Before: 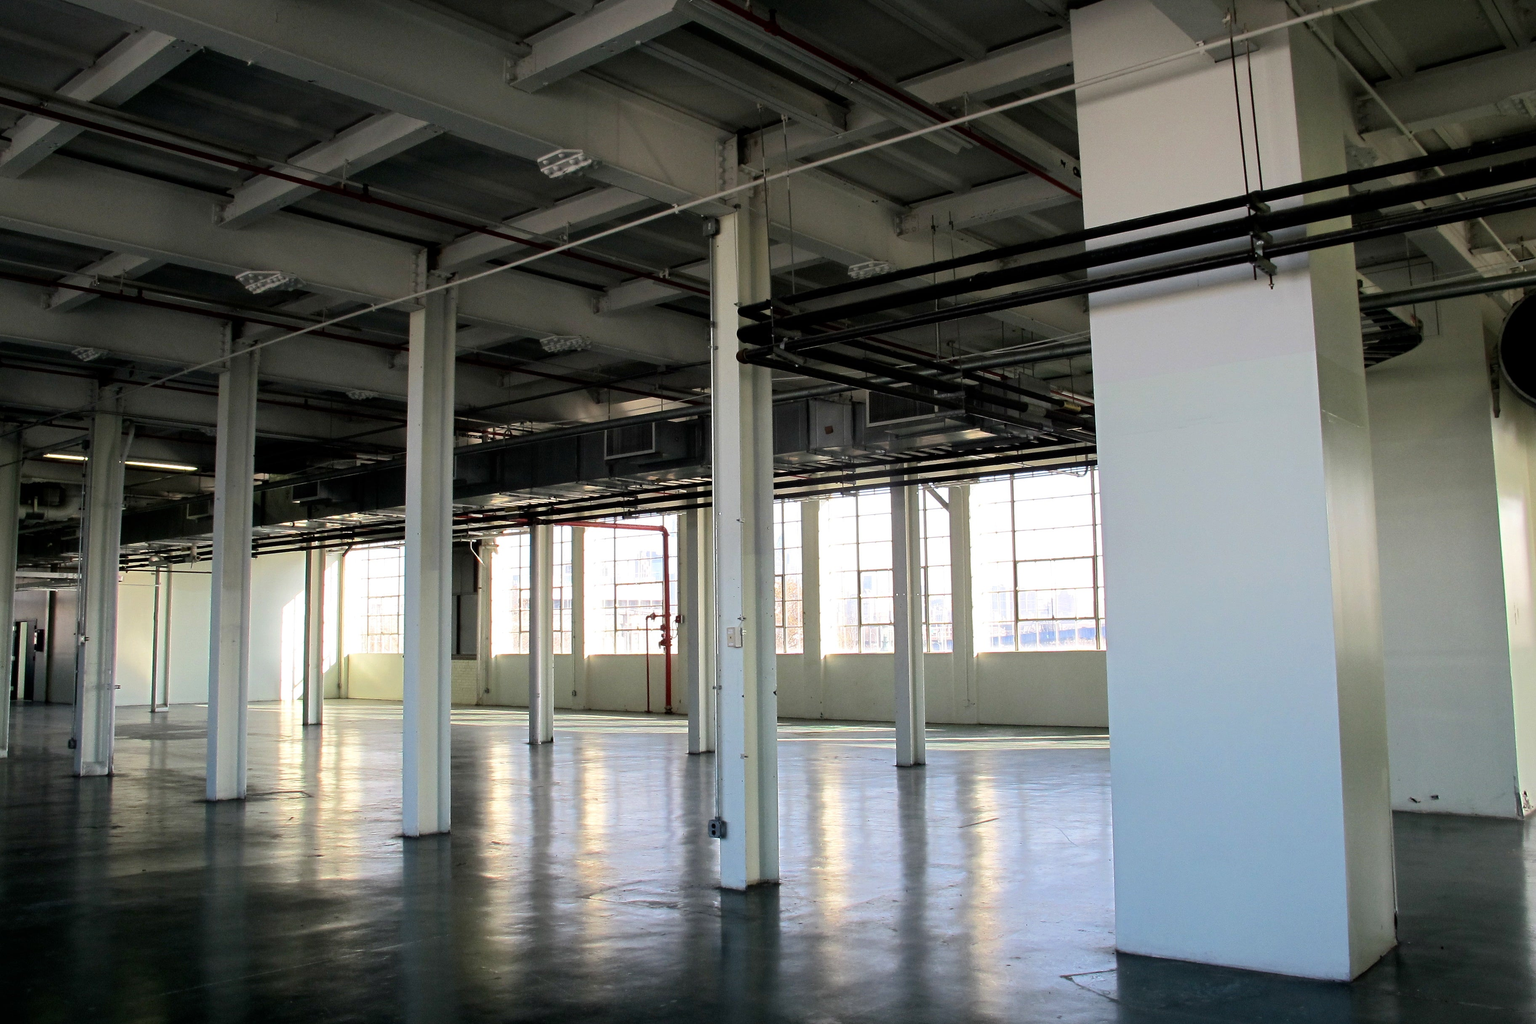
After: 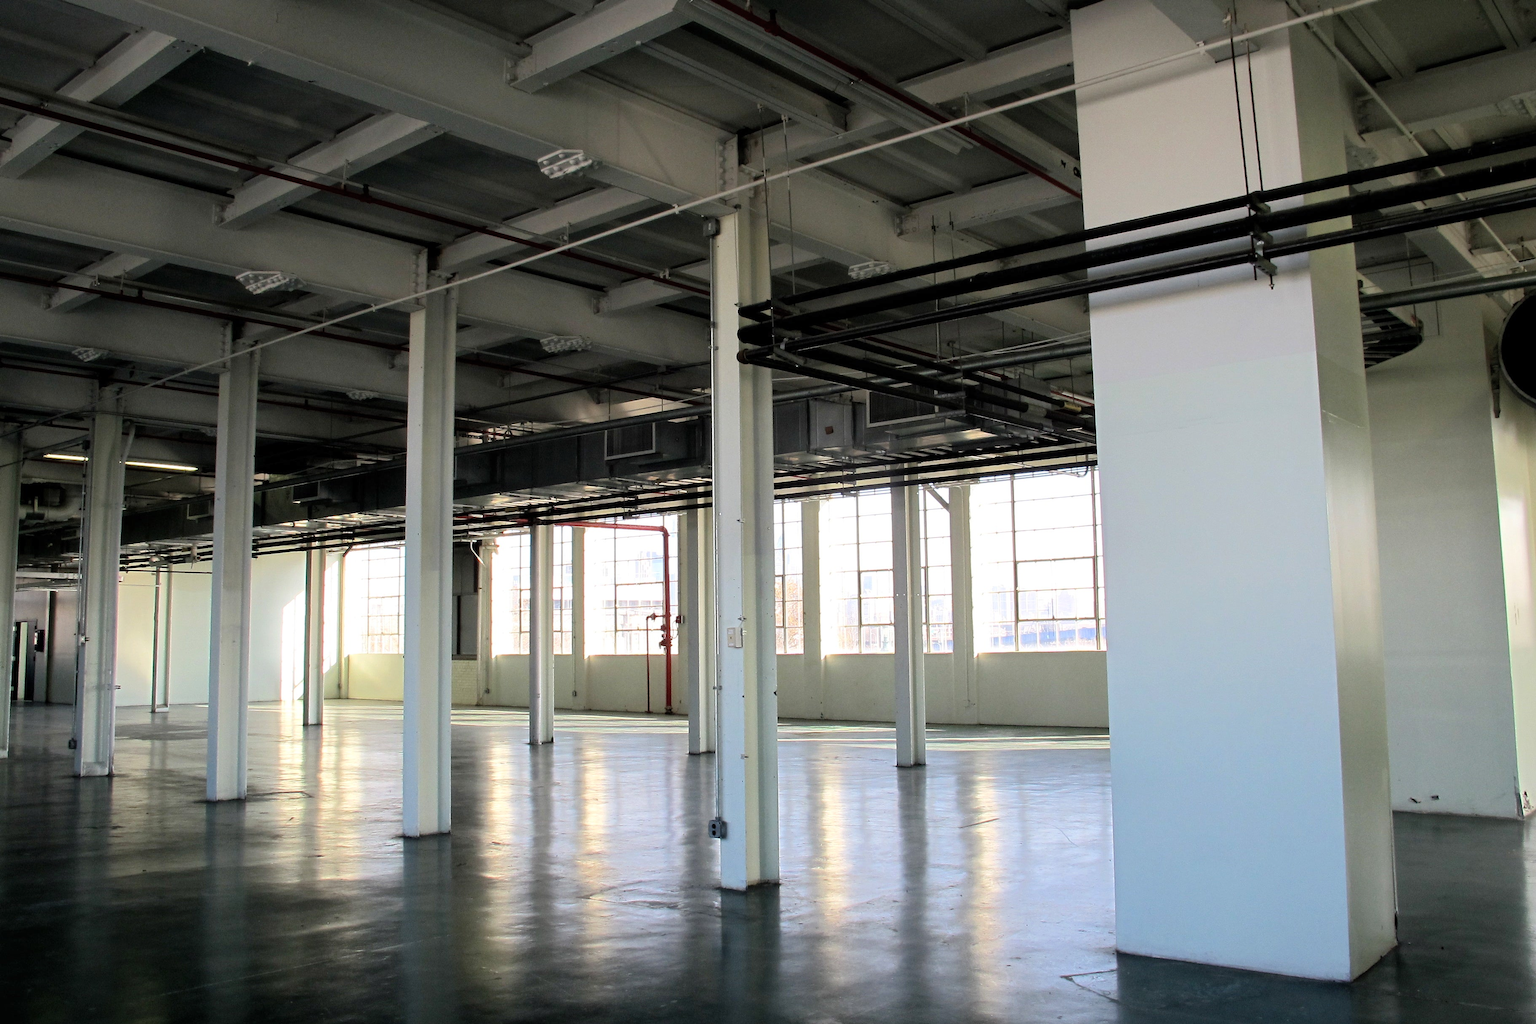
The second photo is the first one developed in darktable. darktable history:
contrast brightness saturation: contrast 0.054, brightness 0.066, saturation 0.008
